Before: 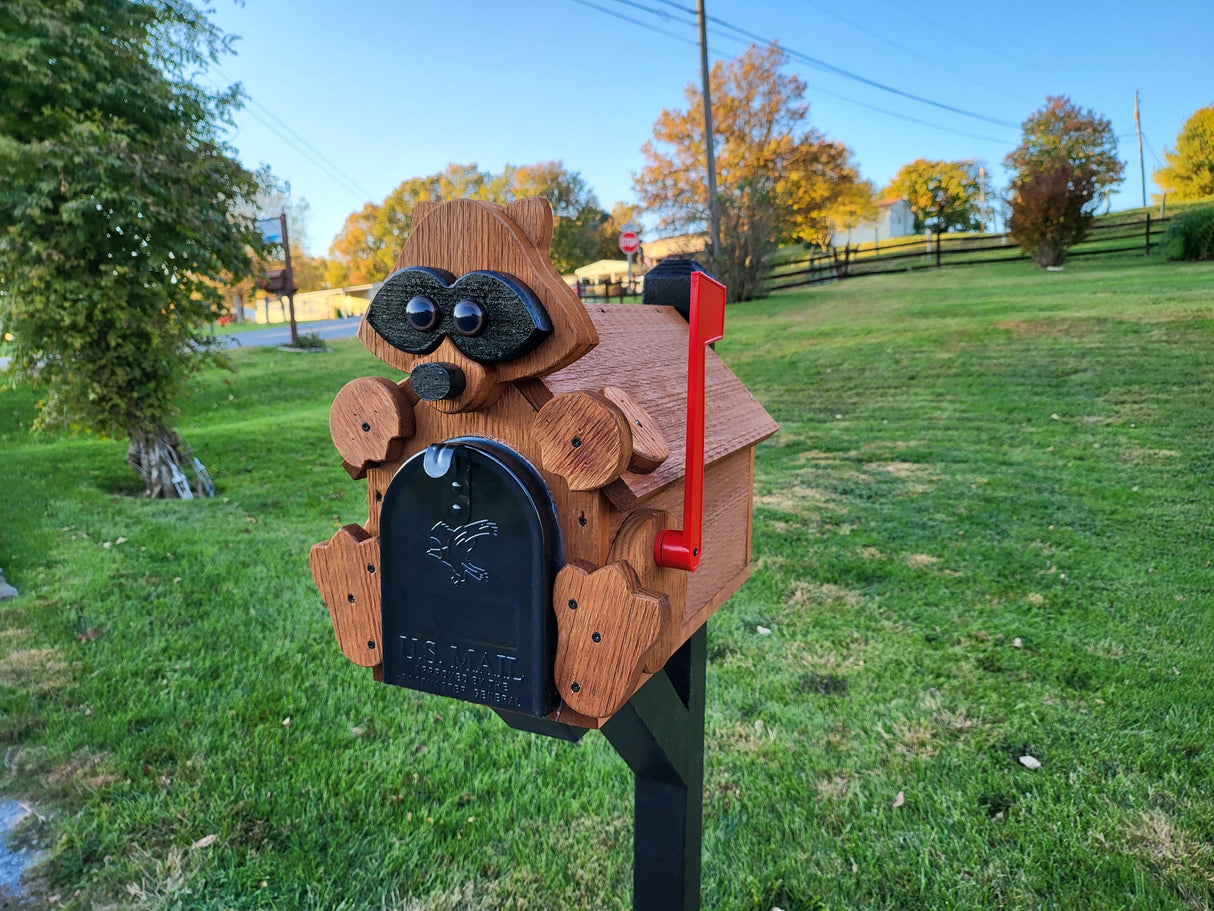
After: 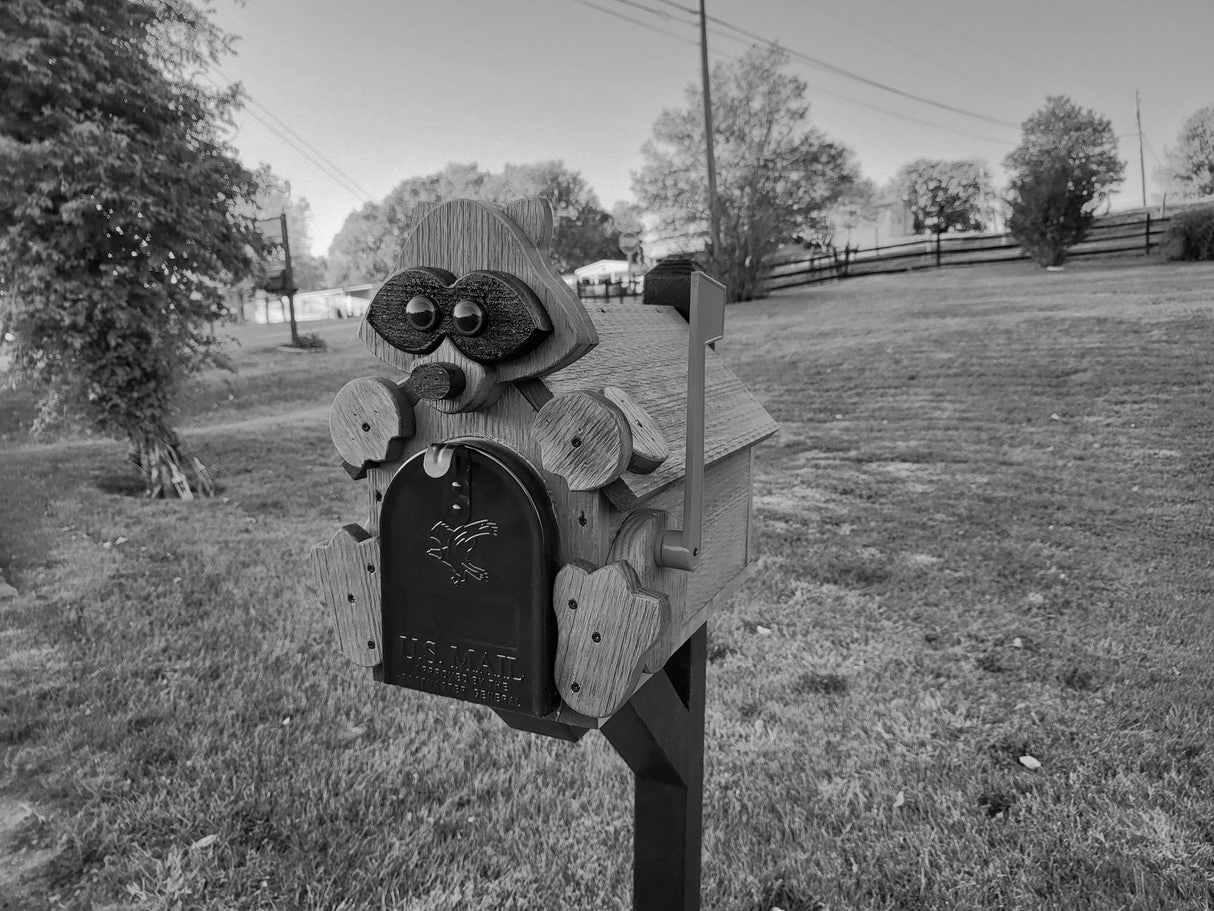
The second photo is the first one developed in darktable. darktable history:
monochrome: a -6.99, b 35.61, size 1.4
tone curve: curves: ch0 [(0, 0) (0.003, 0.003) (0.011, 0.011) (0.025, 0.025) (0.044, 0.044) (0.069, 0.068) (0.1, 0.098) (0.136, 0.134) (0.177, 0.175) (0.224, 0.221) (0.277, 0.273) (0.335, 0.33) (0.399, 0.393) (0.468, 0.461) (0.543, 0.534) (0.623, 0.614) (0.709, 0.69) (0.801, 0.752) (0.898, 0.835) (1, 1)], preserve colors none
